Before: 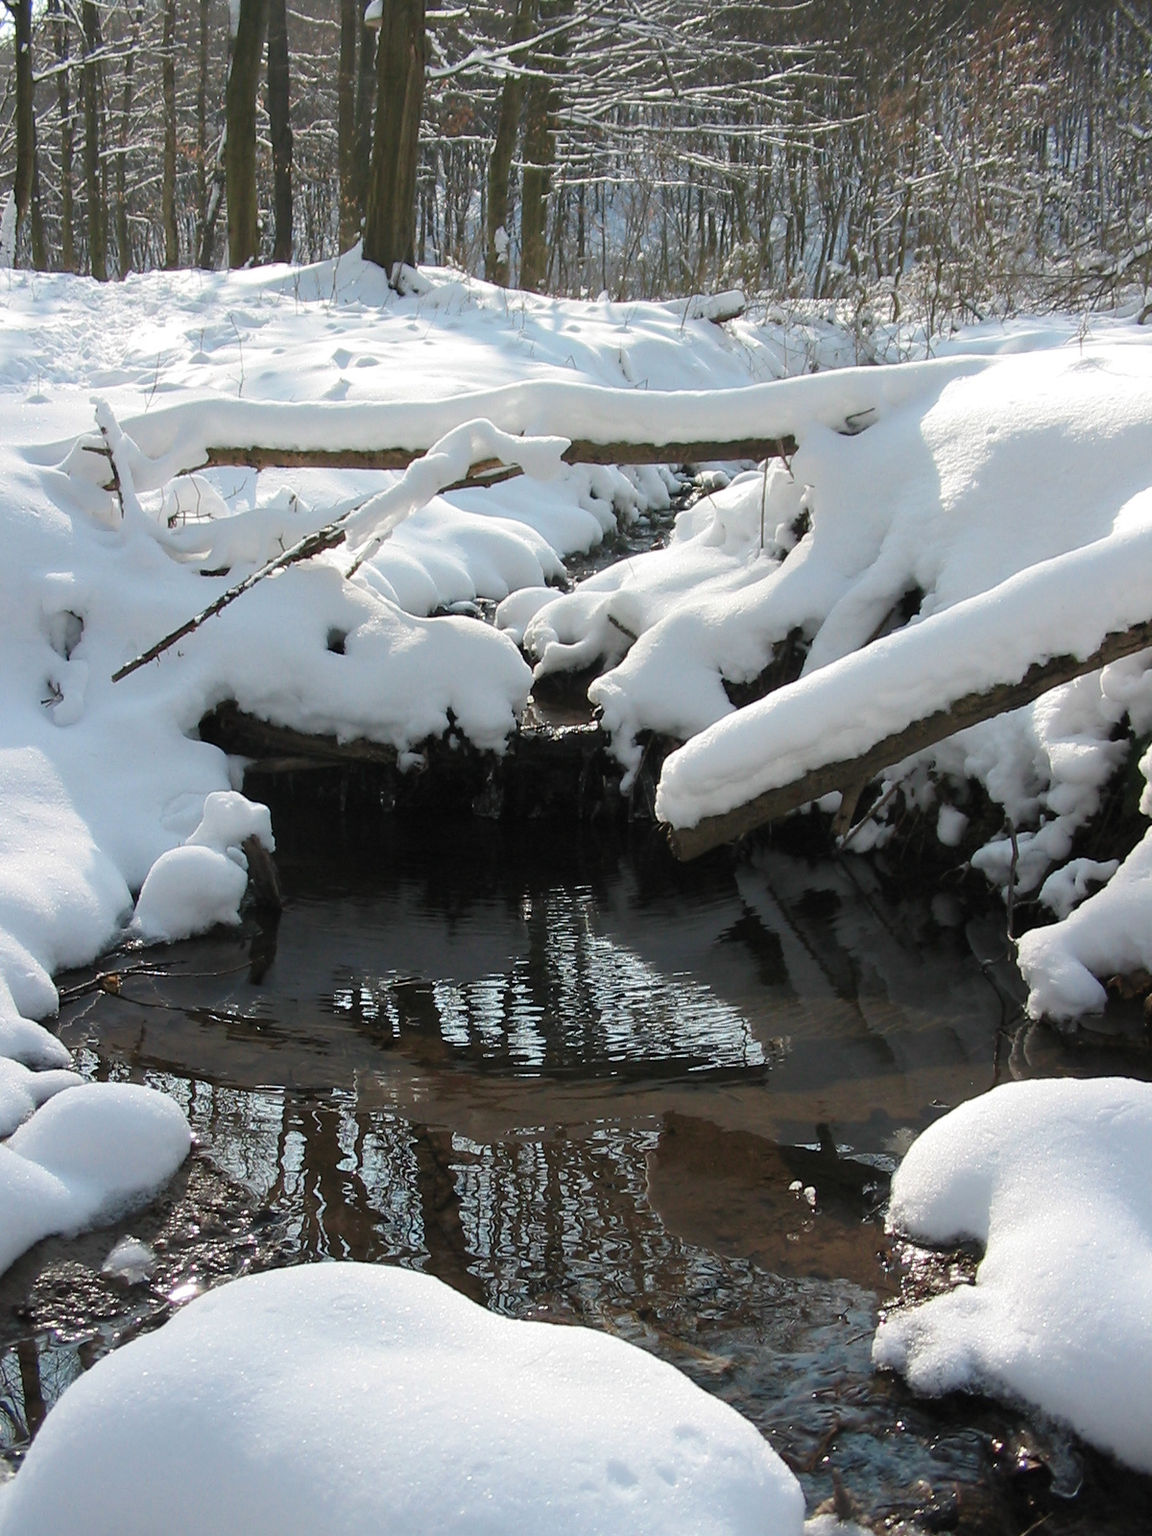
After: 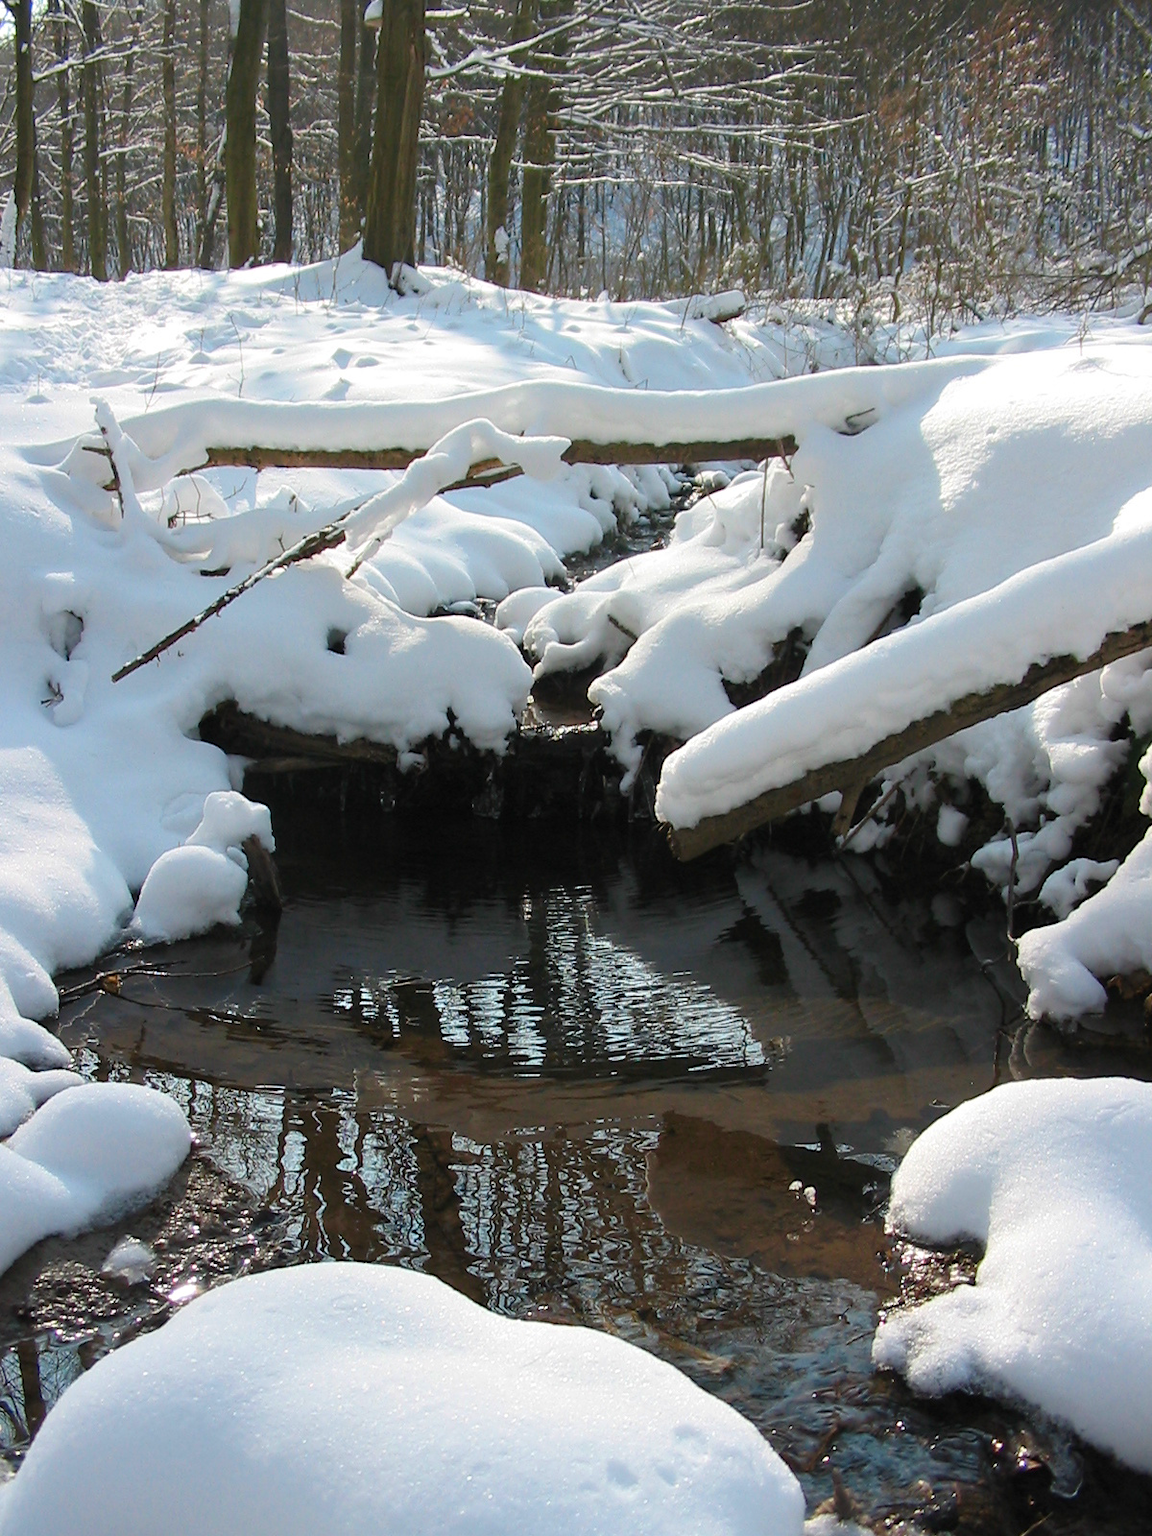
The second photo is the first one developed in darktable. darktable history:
tone equalizer: on, module defaults
color balance rgb: perceptual saturation grading › global saturation 20%, global vibrance 20%
